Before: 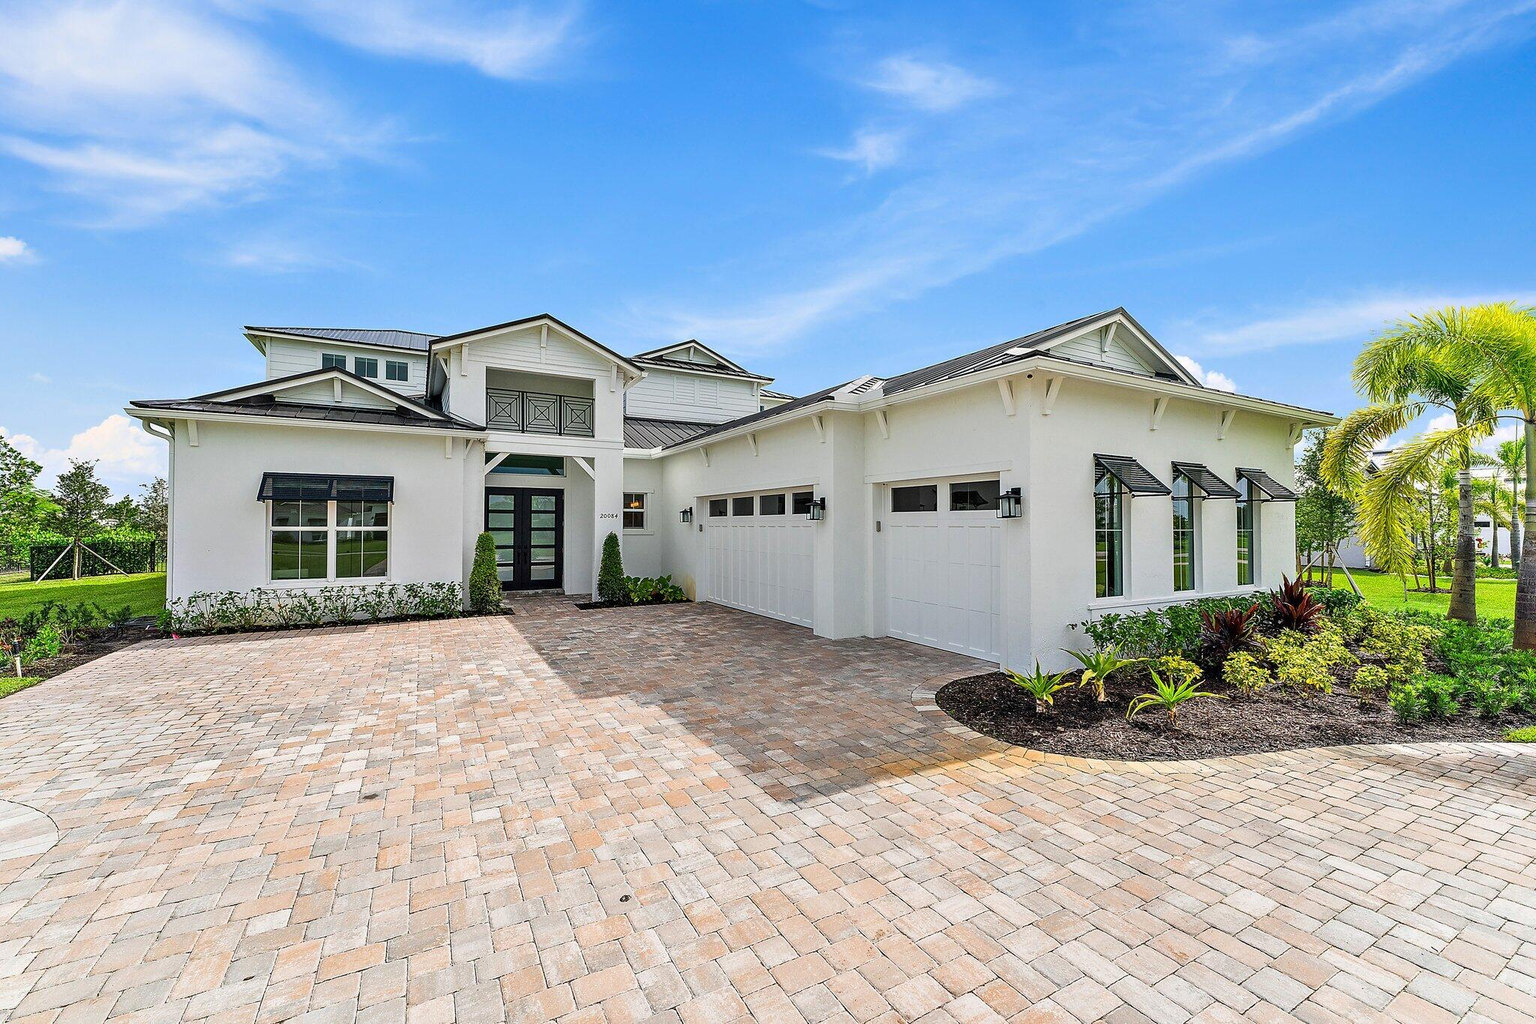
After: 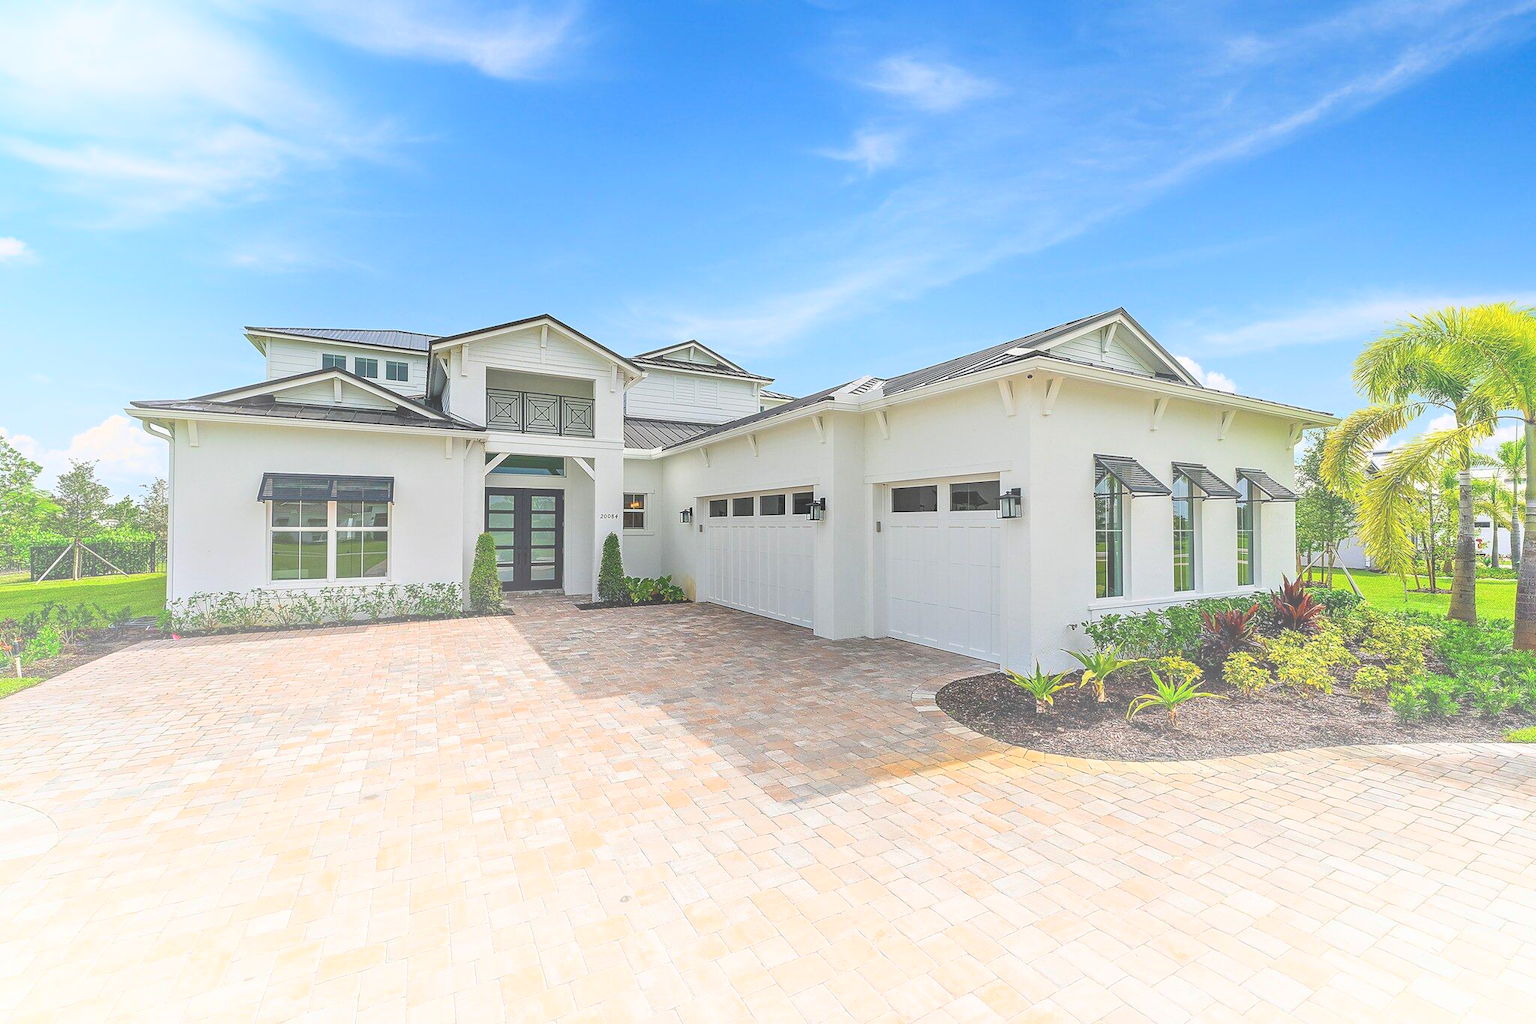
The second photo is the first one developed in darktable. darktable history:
bloom: size 38%, threshold 95%, strength 30%
